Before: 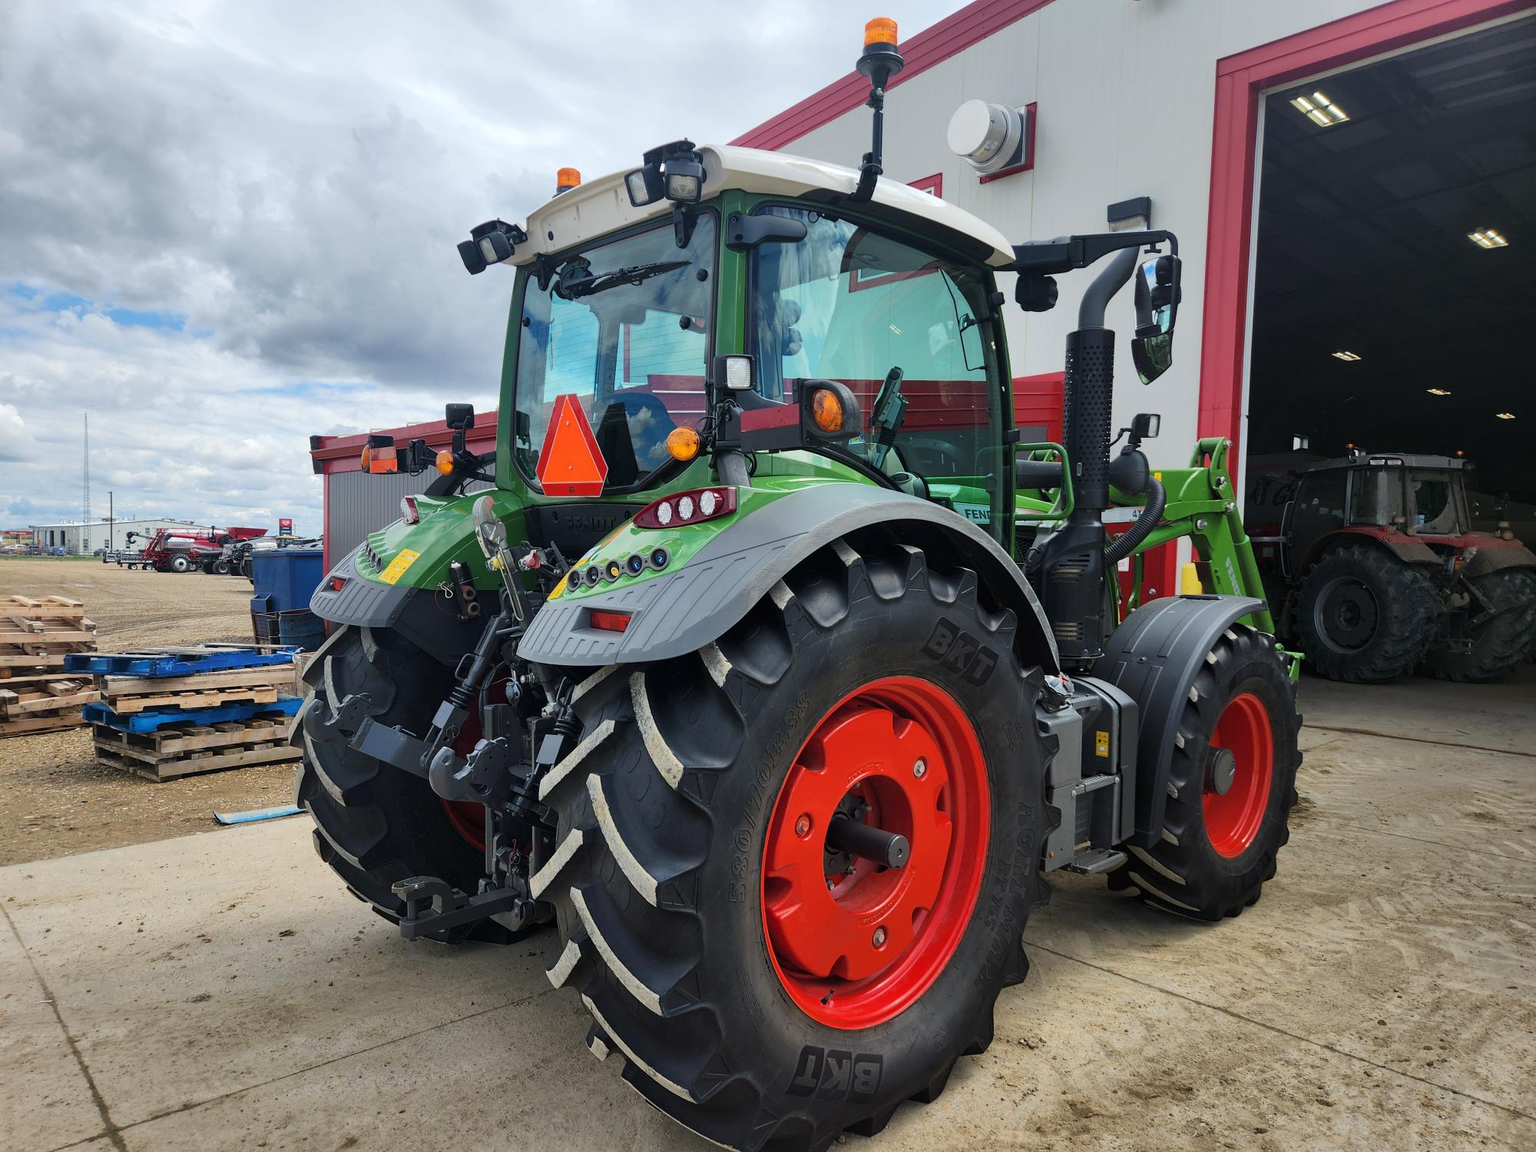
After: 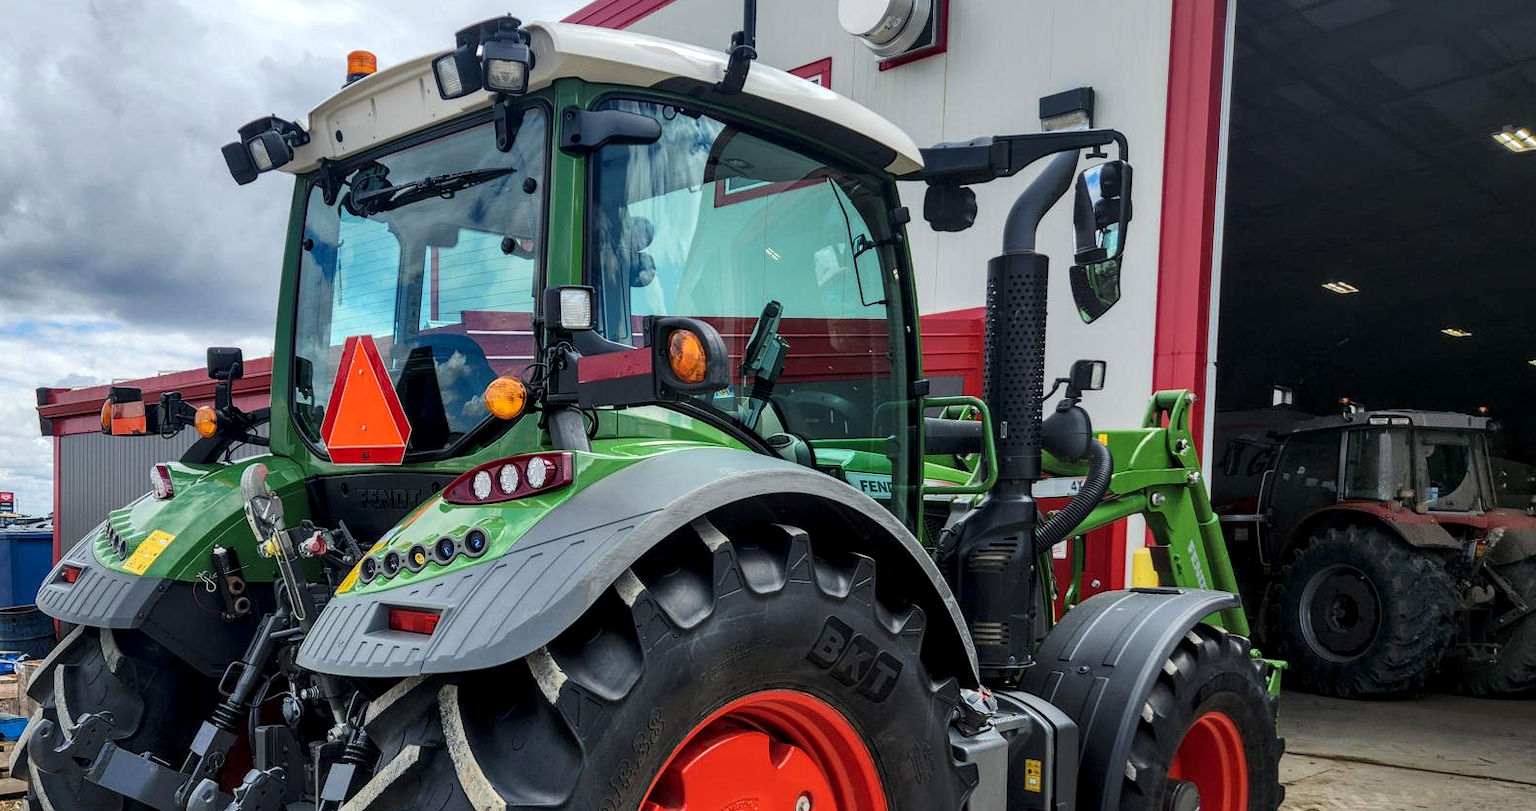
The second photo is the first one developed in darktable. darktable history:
local contrast: highlights 23%, detail 150%
crop: left 18.337%, top 11.07%, right 2.146%, bottom 32.924%
contrast brightness saturation: contrast -0.011, brightness -0.01, saturation 0.043
